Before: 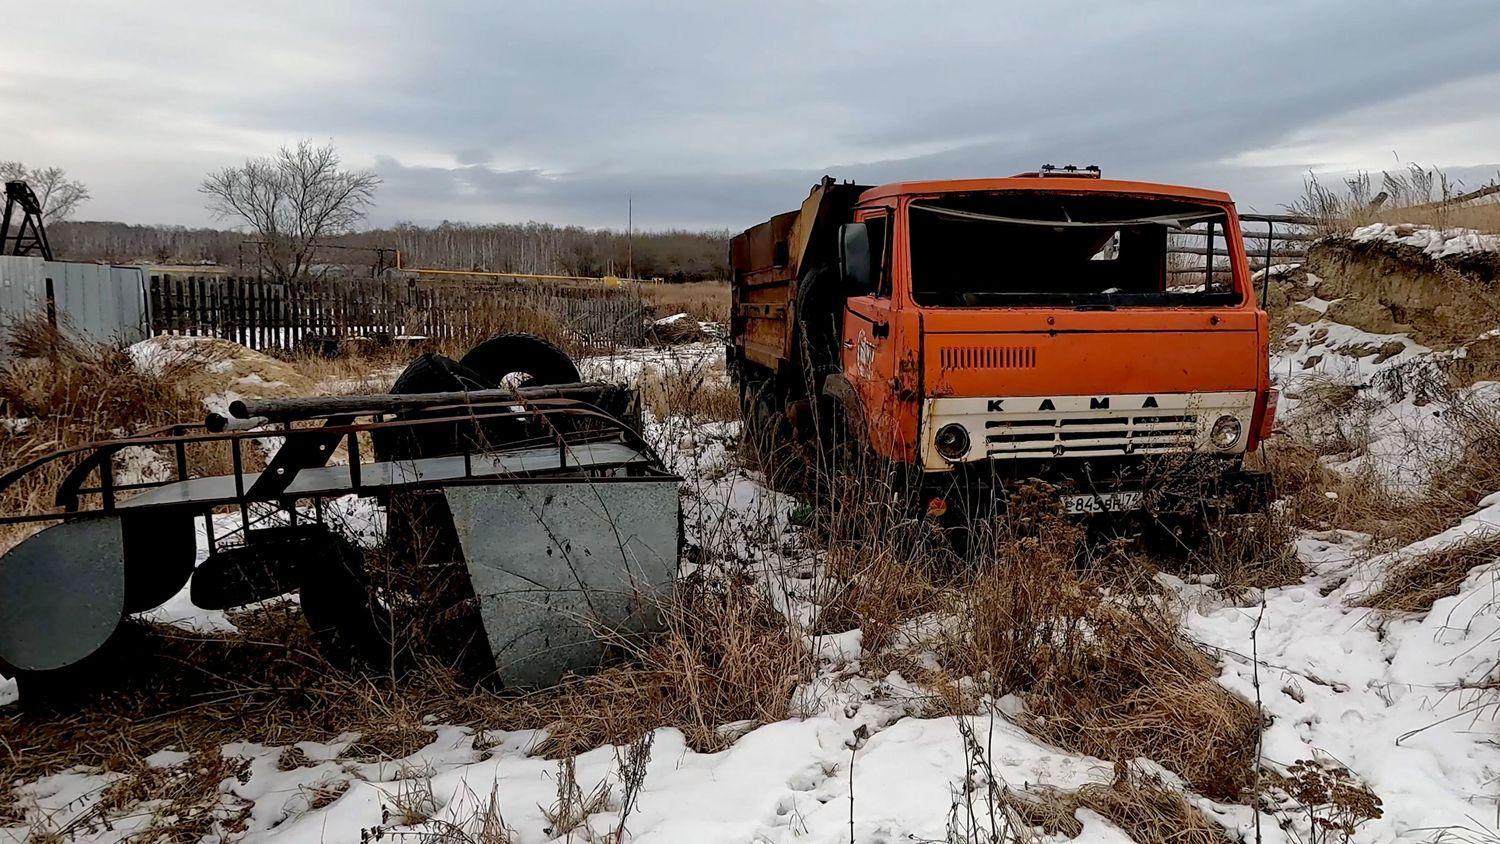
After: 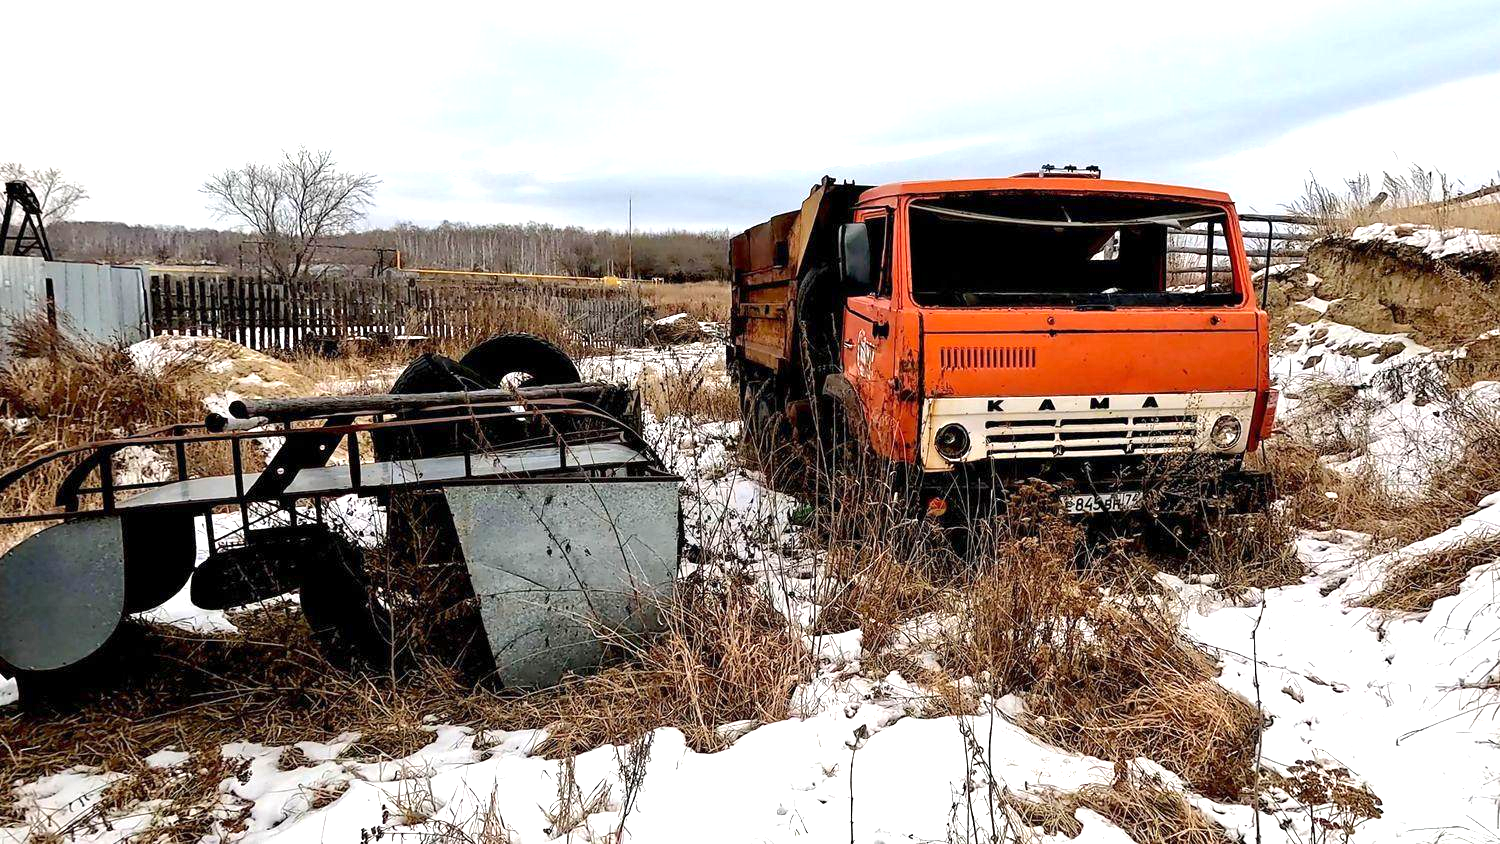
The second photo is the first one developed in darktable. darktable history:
exposure: exposure 1.205 EV, compensate exposure bias true, compensate highlight preservation false
